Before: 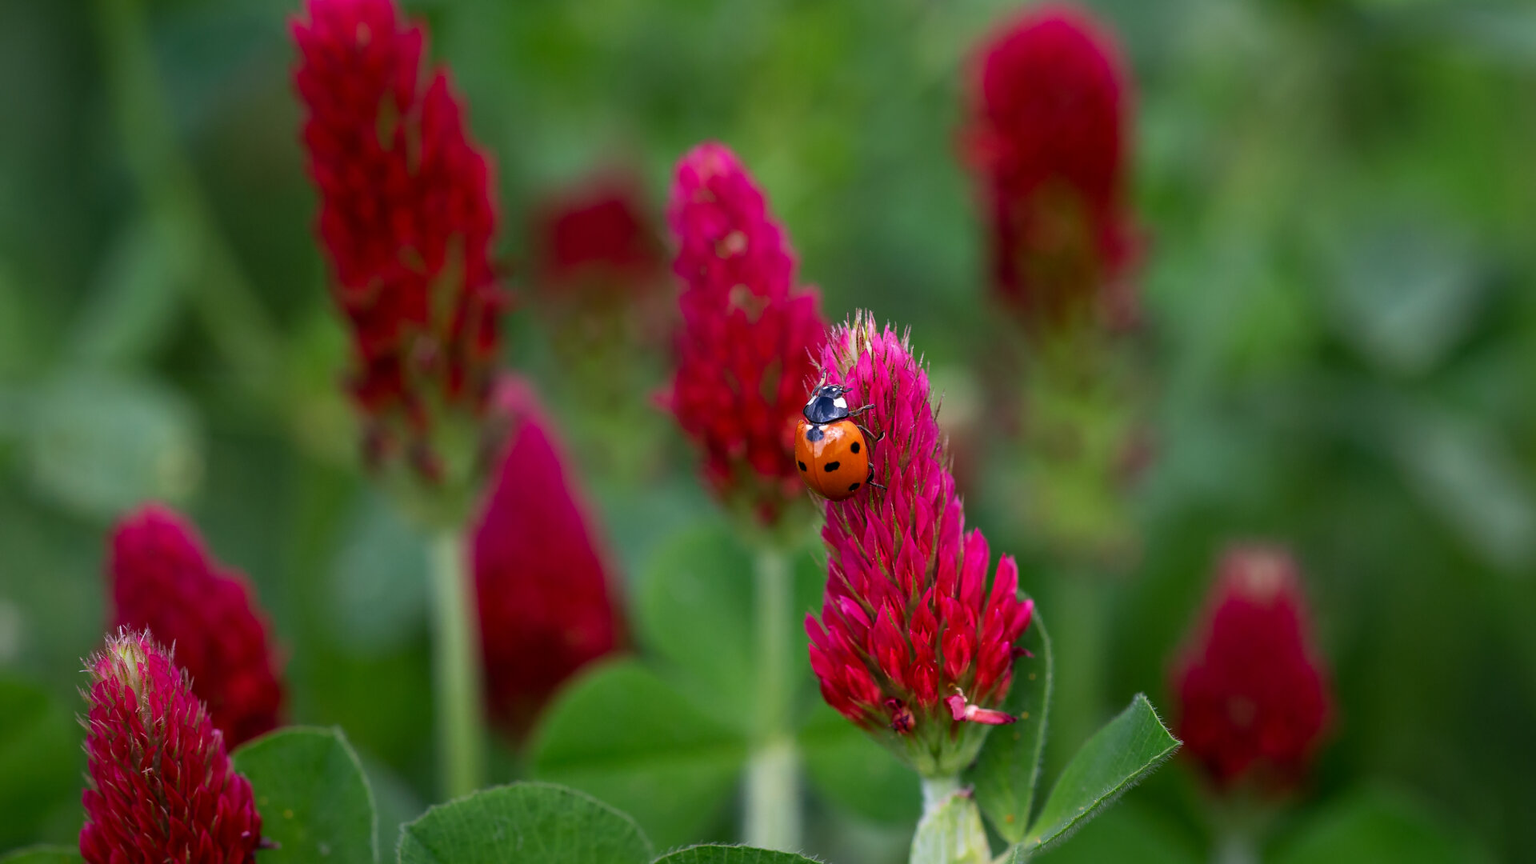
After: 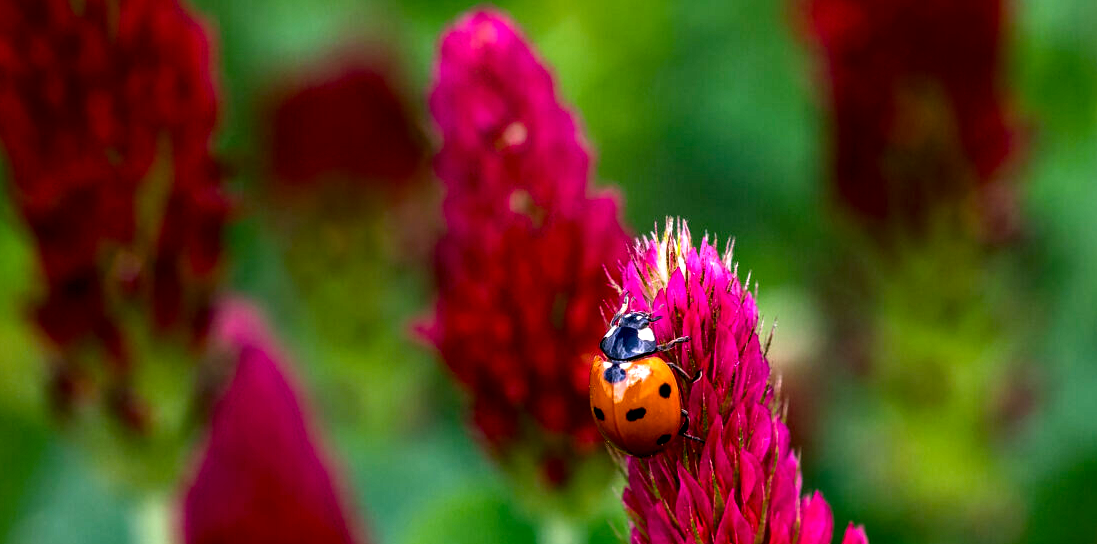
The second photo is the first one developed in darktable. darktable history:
local contrast: highlights 80%, shadows 57%, detail 174%, midtone range 0.597
crop: left 21.047%, top 15.675%, right 21.774%, bottom 33.869%
color balance rgb: shadows lift › chroma 2.038%, shadows lift › hue 136.03°, highlights gain › luminance 7.269%, highlights gain › chroma 0.952%, highlights gain › hue 49.29°, perceptual saturation grading › global saturation 25.904%, global vibrance 20%
haze removal: compatibility mode true, adaptive false
